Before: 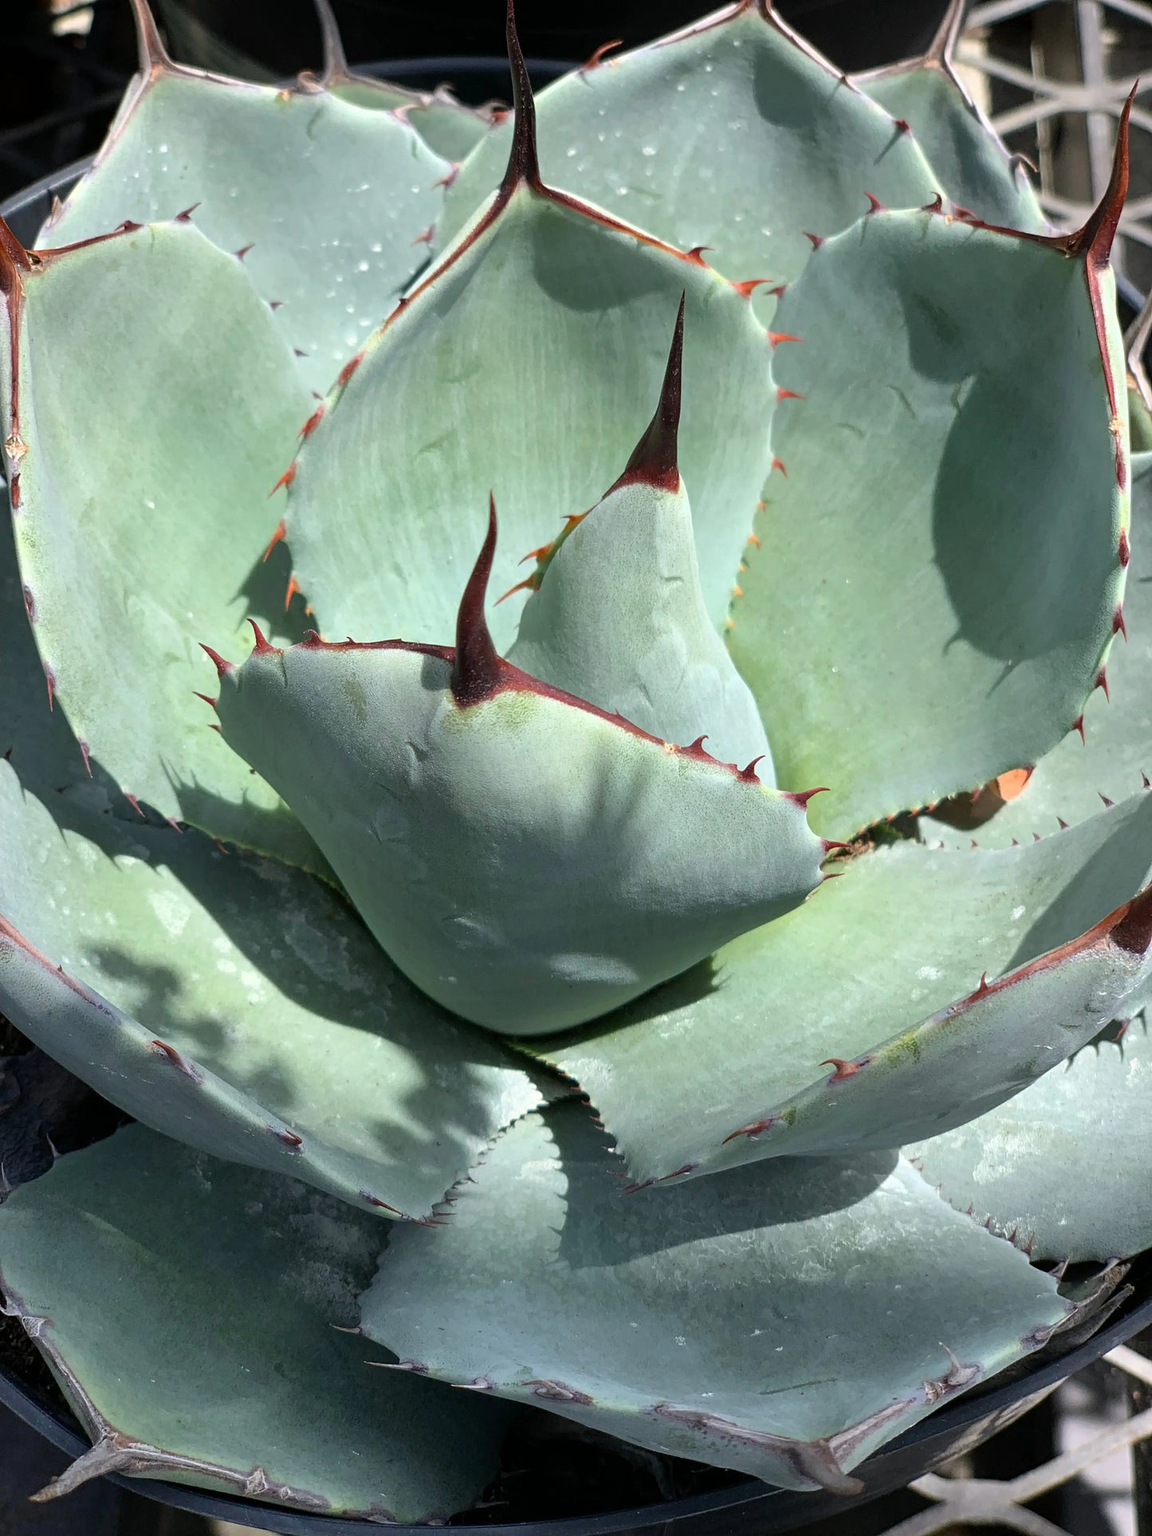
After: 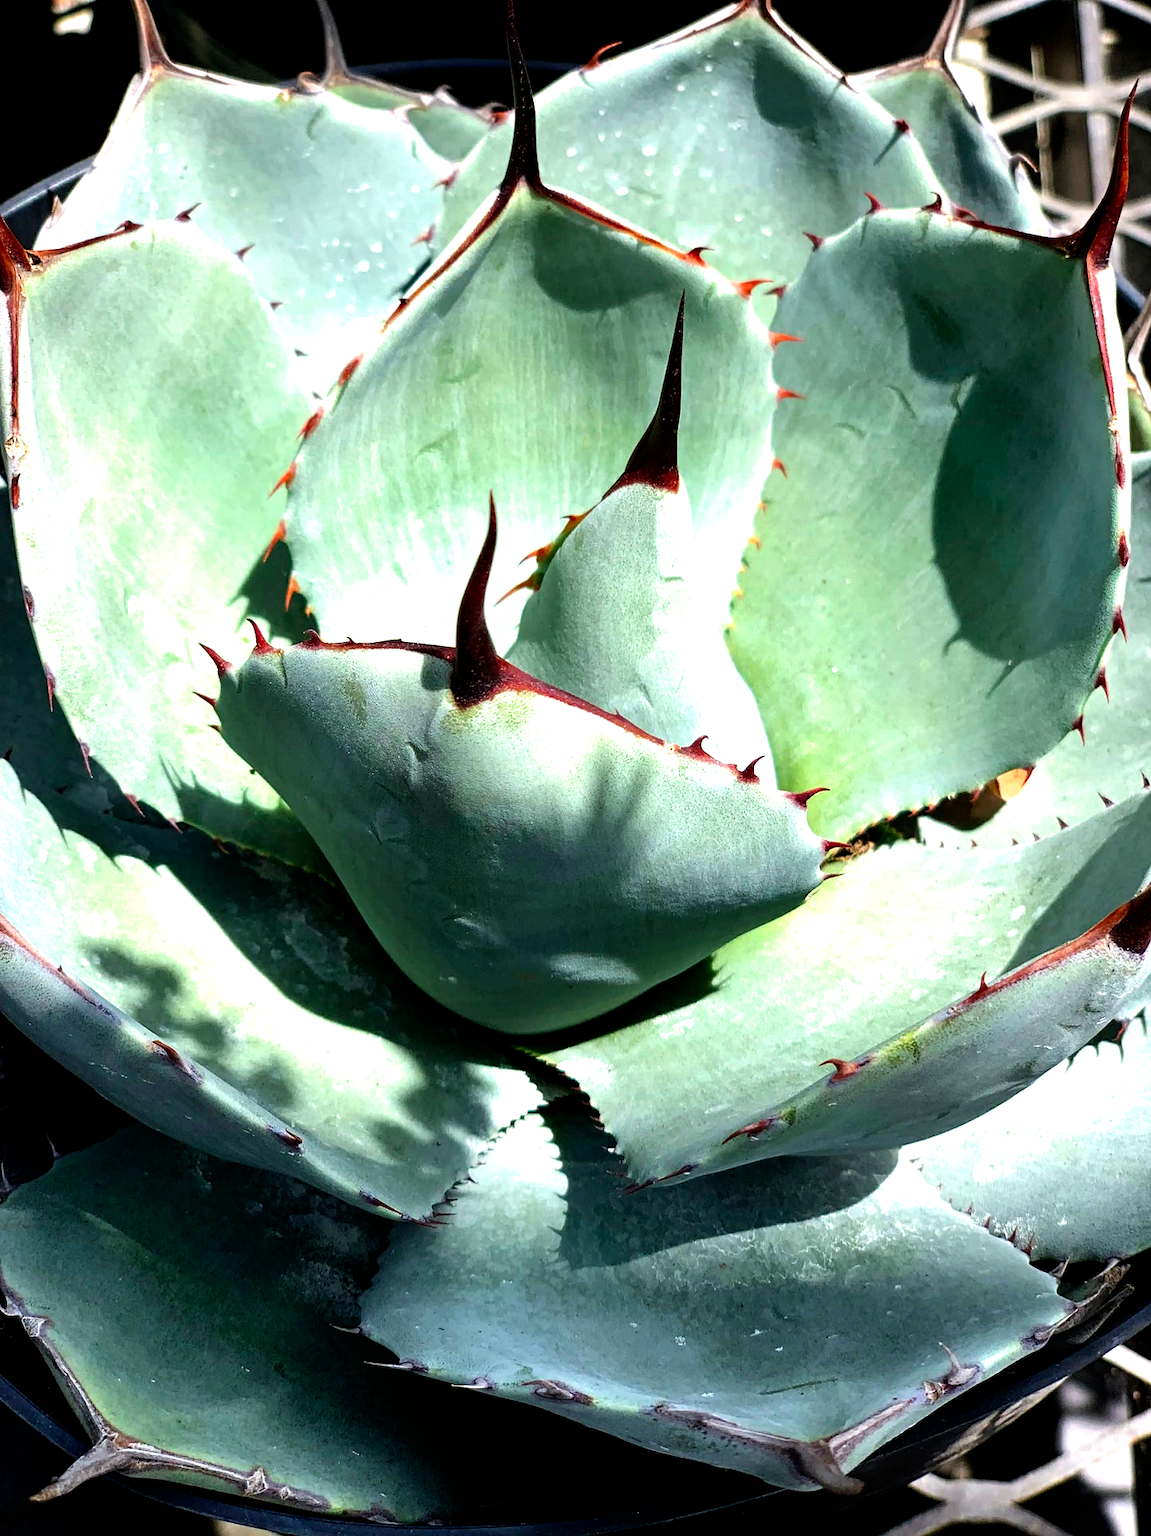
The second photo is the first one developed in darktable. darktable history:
filmic rgb: black relative exposure -8.28 EV, white relative exposure 2.21 EV, threshold 3.02 EV, hardness 7.17, latitude 86.59%, contrast 1.711, highlights saturation mix -3.58%, shadows ↔ highlights balance -2.11%, add noise in highlights 0, preserve chrominance no, color science v3 (2019), use custom middle-gray values true, contrast in highlights soft, enable highlight reconstruction true
